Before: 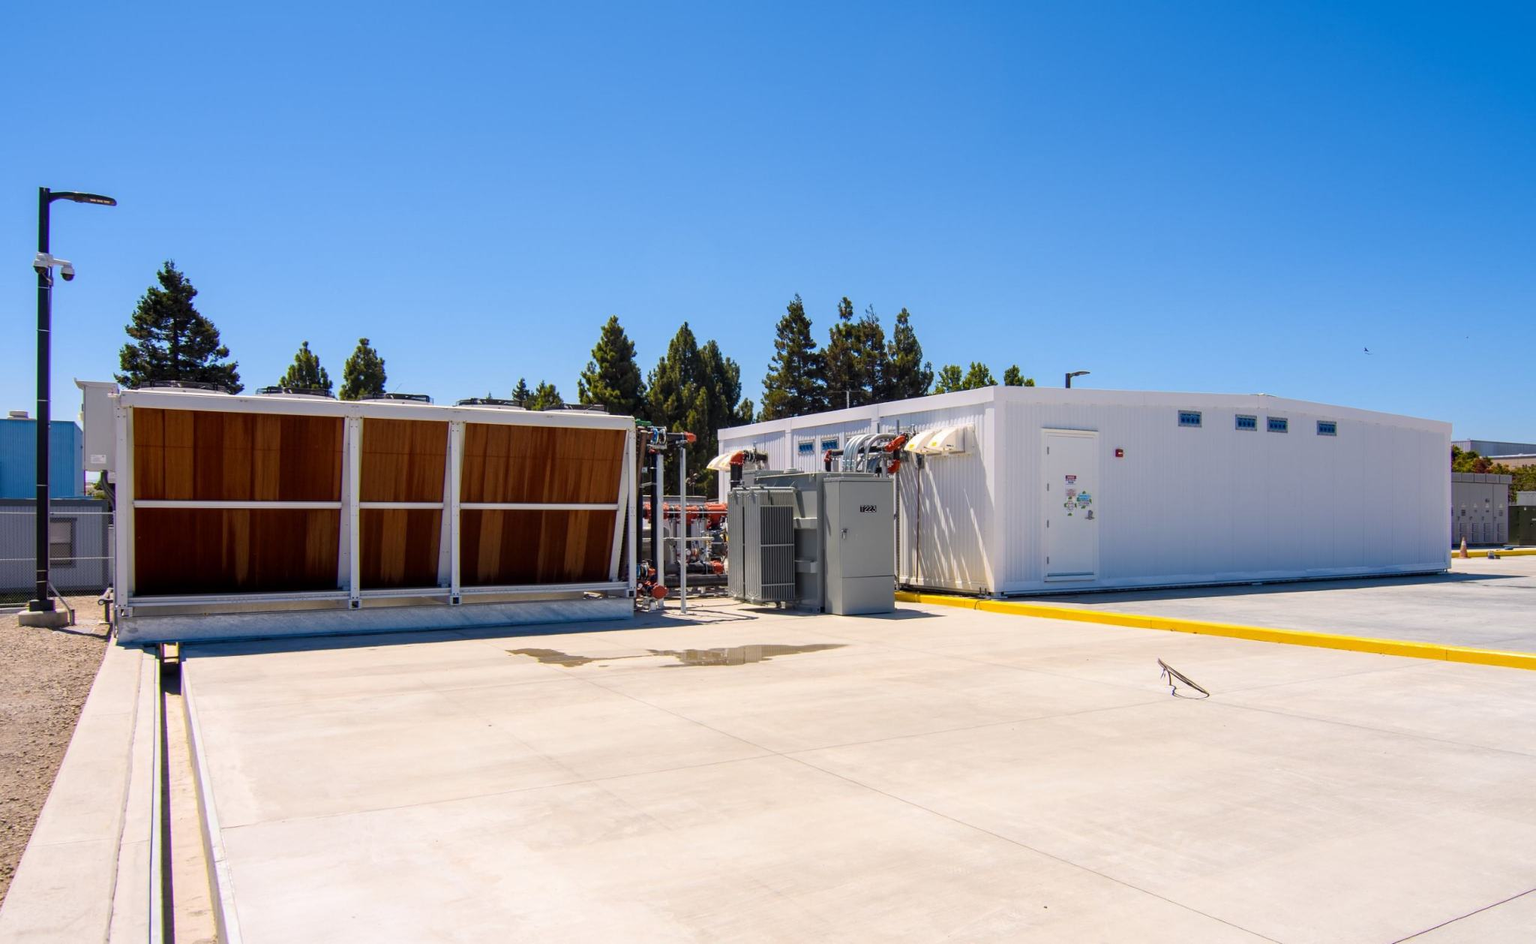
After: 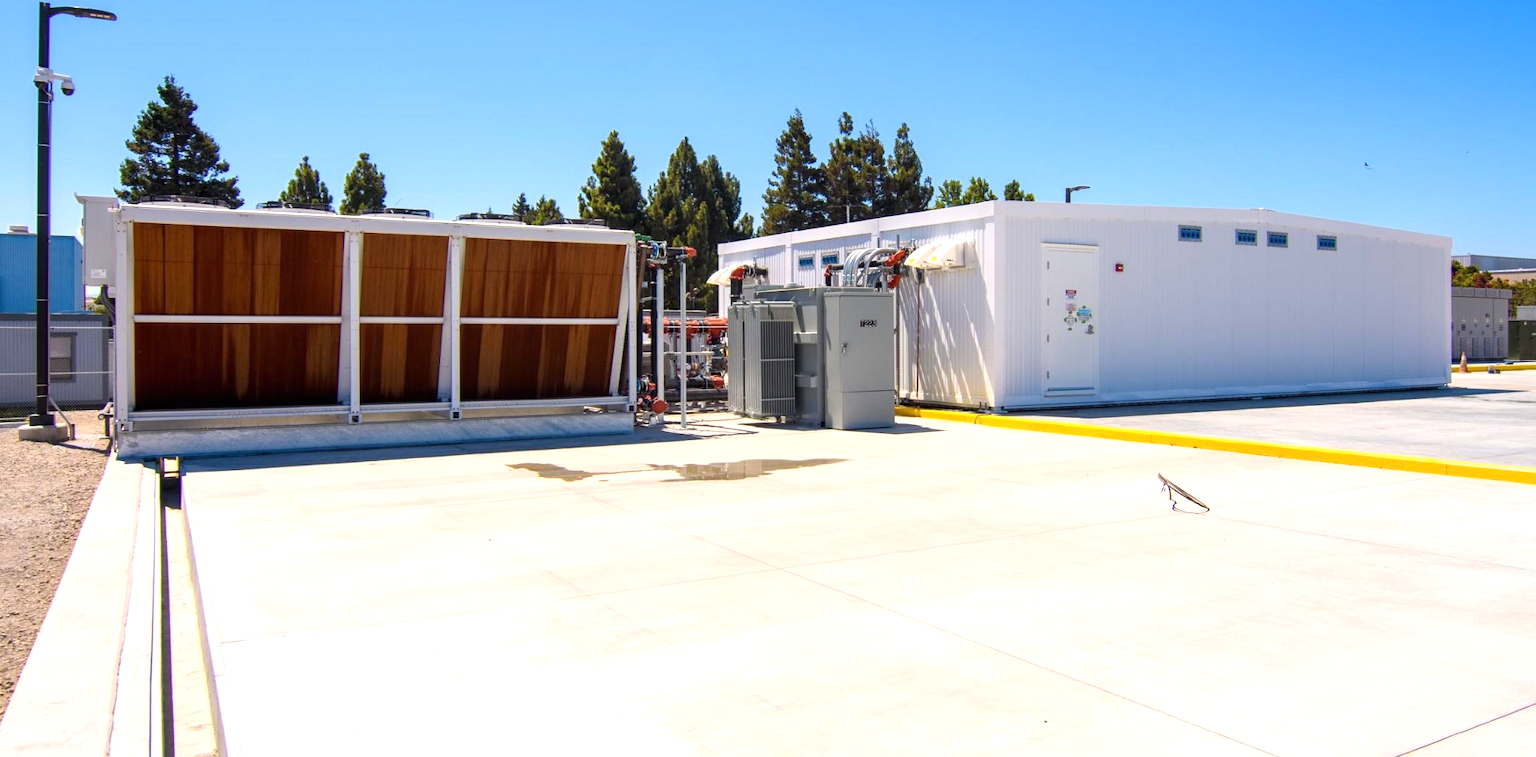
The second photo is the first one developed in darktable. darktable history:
crop and rotate: top 19.702%
exposure: black level correction 0, exposure 0.499 EV, compensate highlight preservation false
